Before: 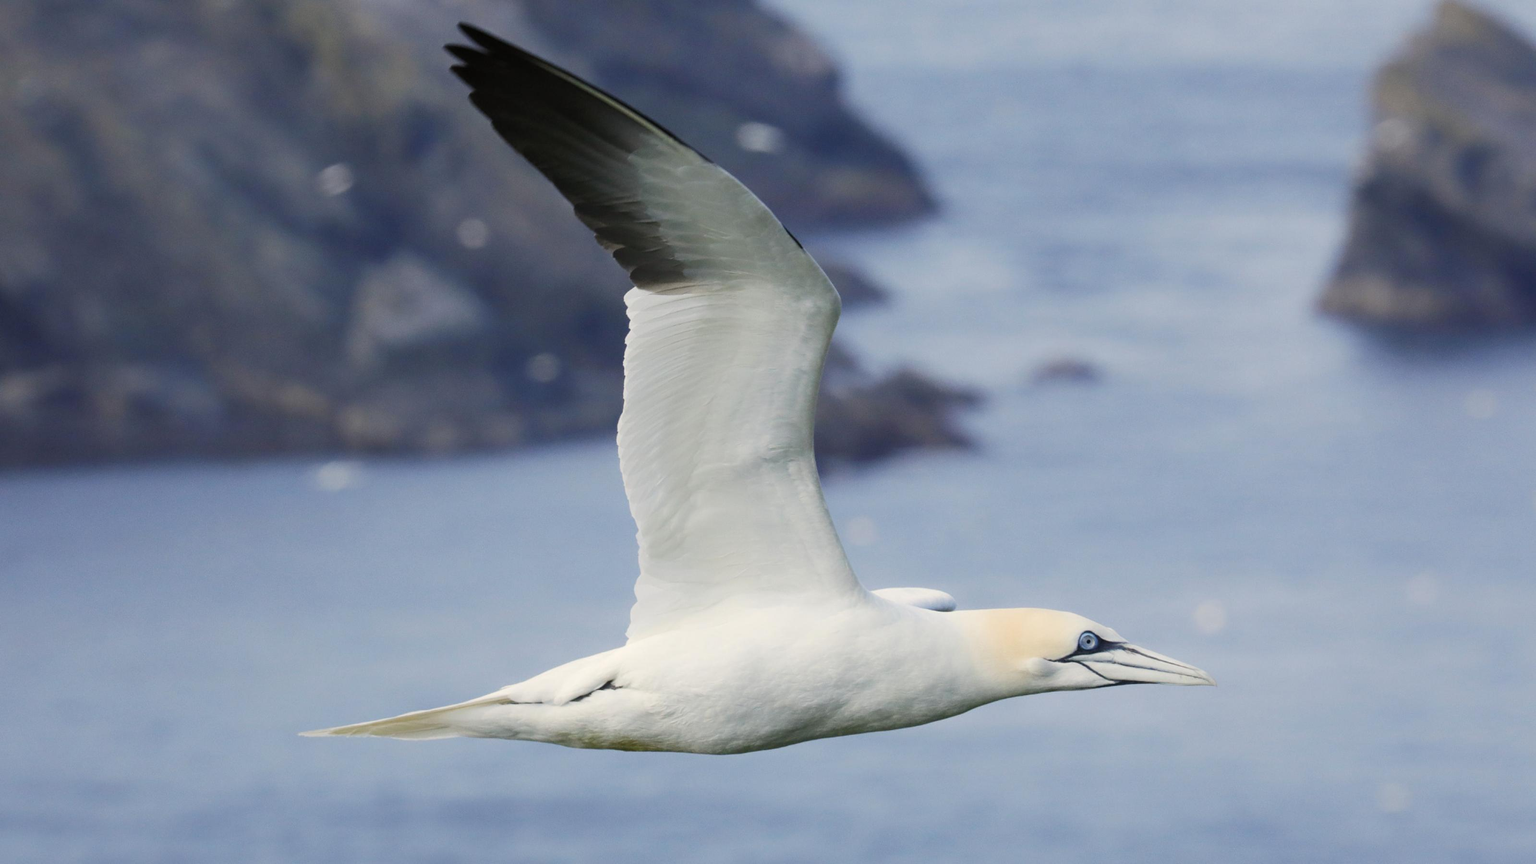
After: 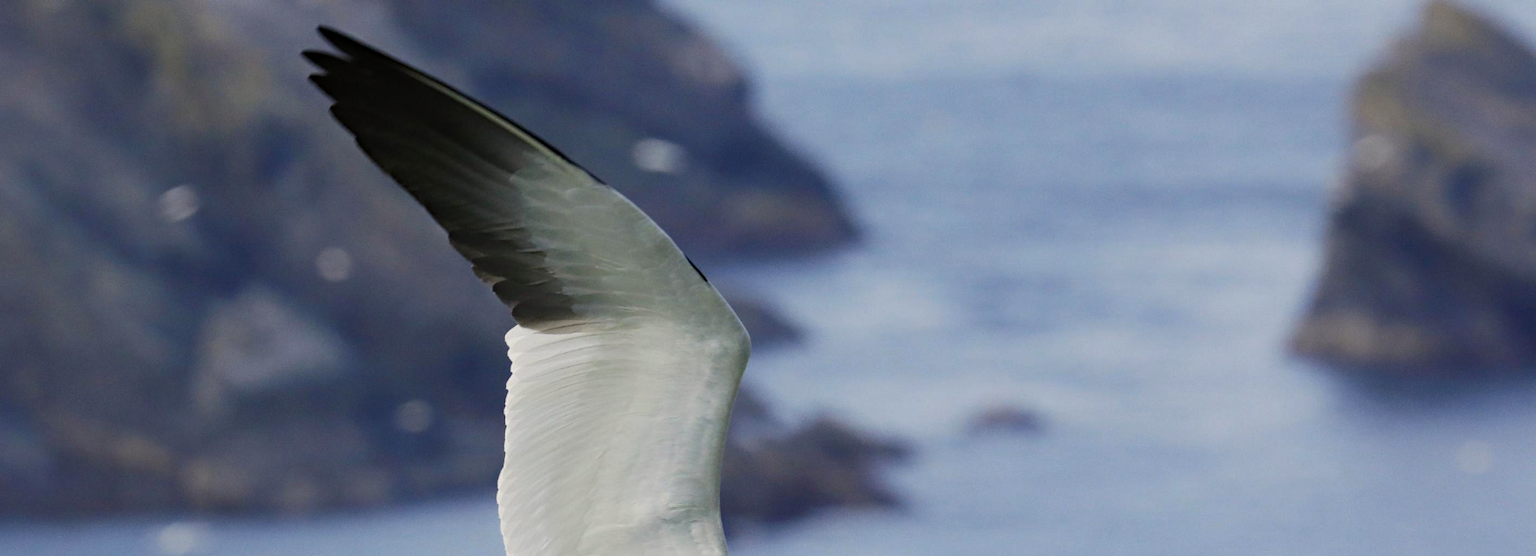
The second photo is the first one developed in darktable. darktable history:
crop and rotate: left 11.596%, bottom 43.076%
haze removal: compatibility mode true, adaptive false
